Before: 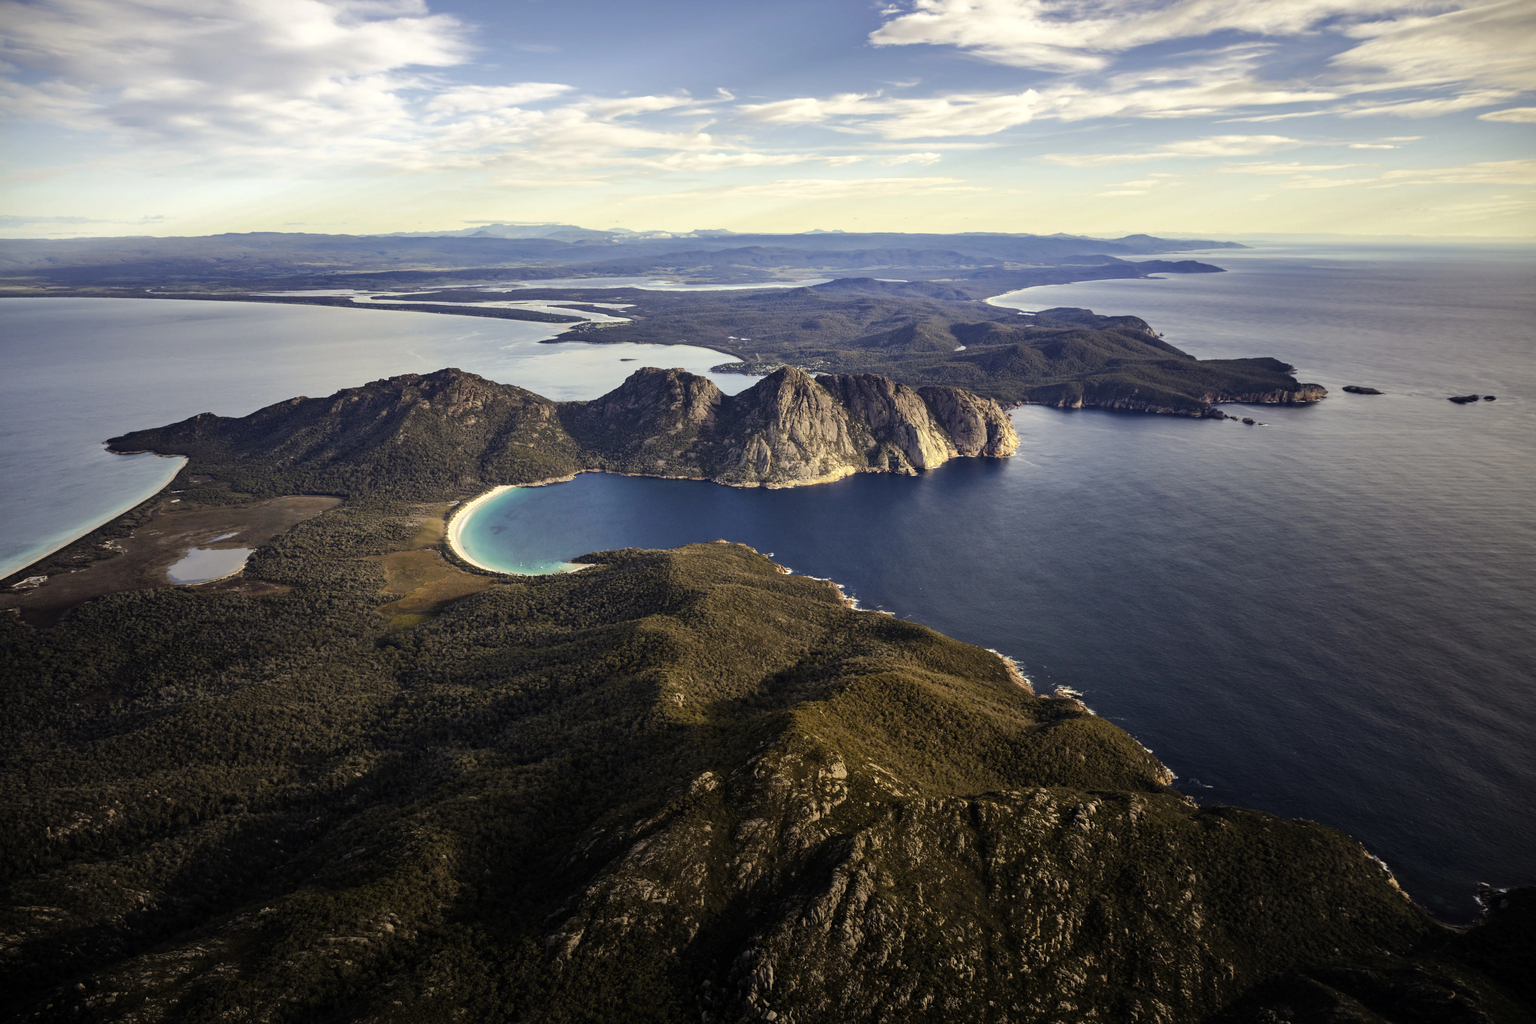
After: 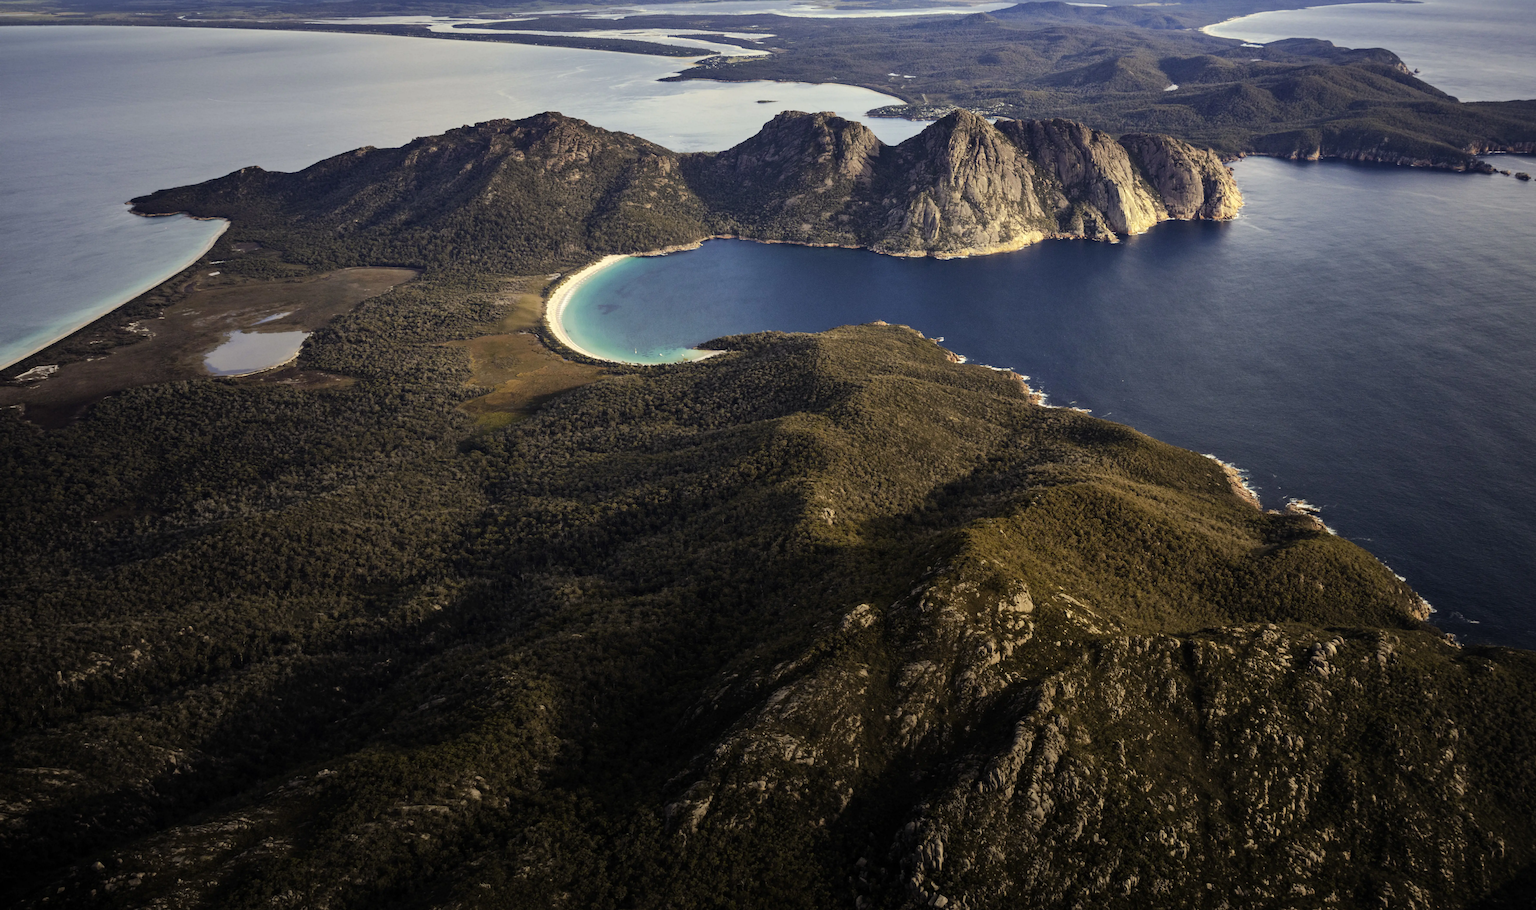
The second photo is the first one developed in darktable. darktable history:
crop: top 27.035%, right 17.976%
